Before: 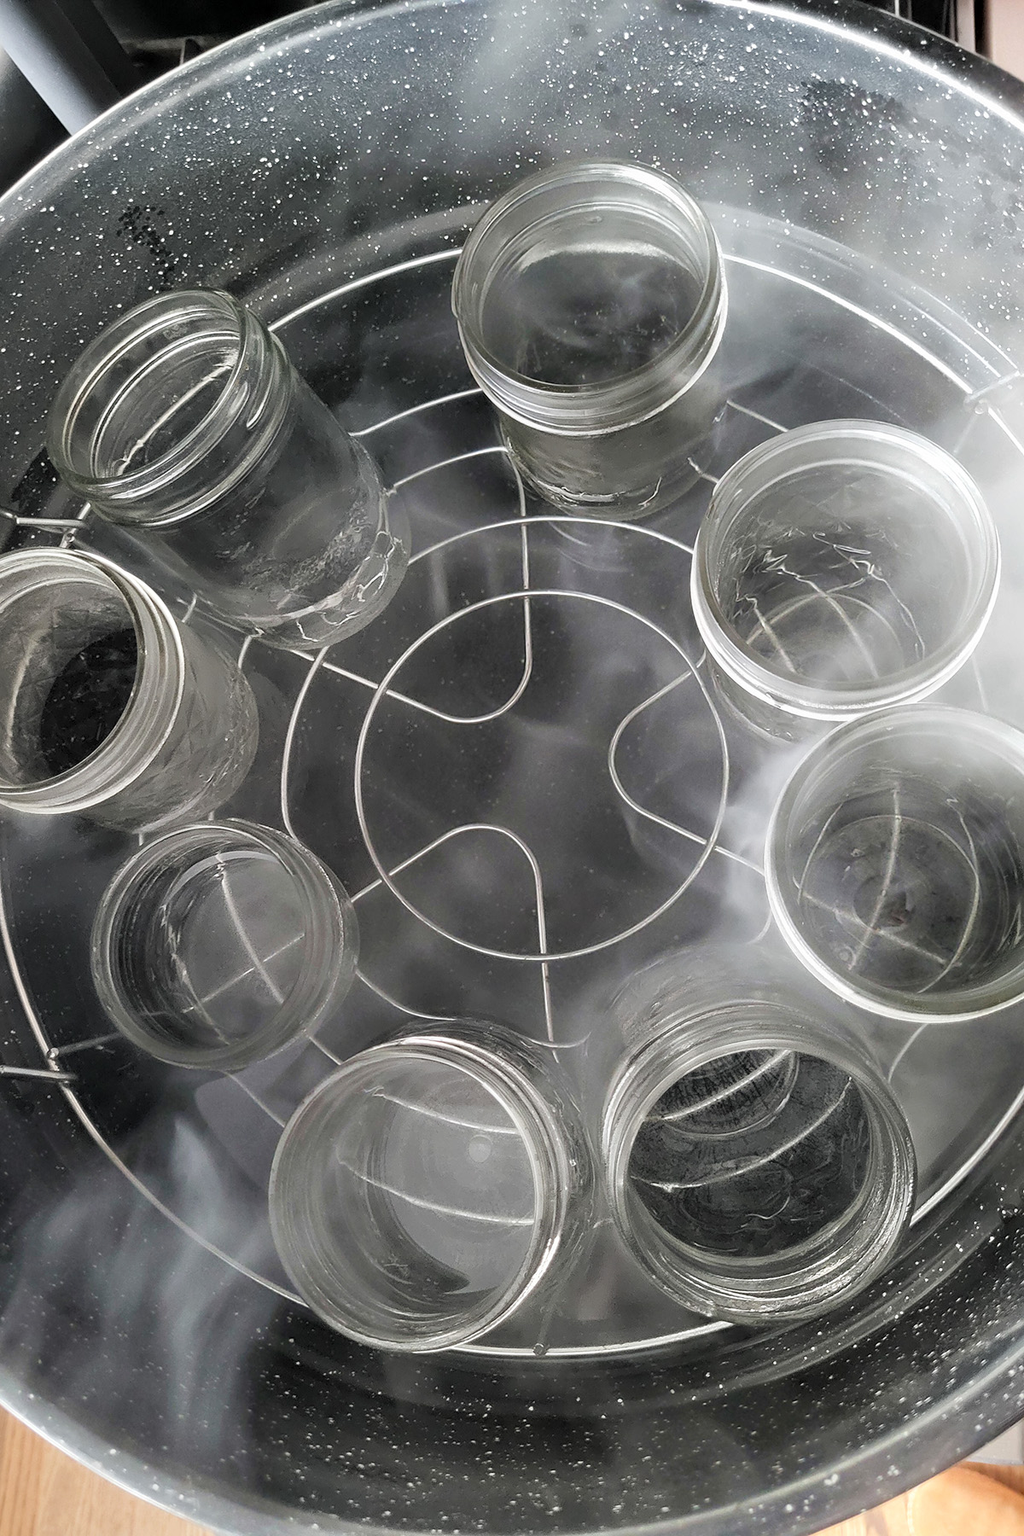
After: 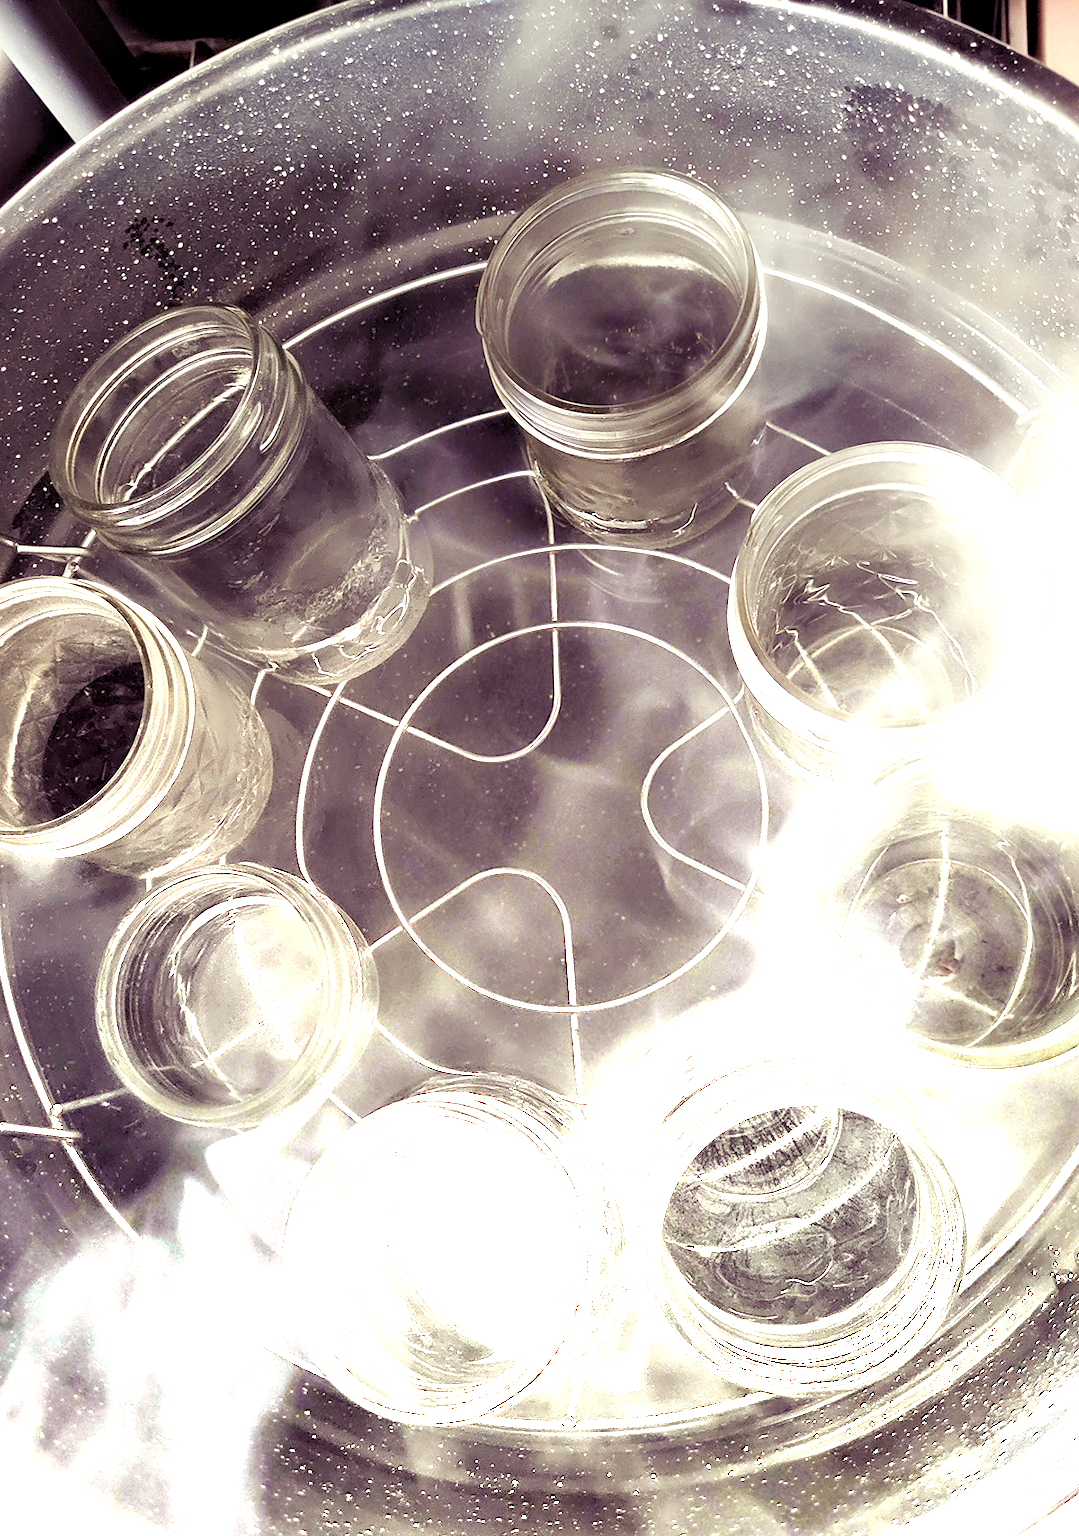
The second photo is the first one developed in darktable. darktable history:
color balance rgb: shadows lift › luminance -21.66%, shadows lift › chroma 8.98%, shadows lift › hue 283.37°, power › chroma 1.55%, power › hue 25.59°, highlights gain › luminance 6.08%, highlights gain › chroma 2.55%, highlights gain › hue 90°, global offset › luminance -0.87%, perceptual saturation grading › global saturation 27.49%, perceptual saturation grading › highlights -28.39%, perceptual saturation grading › mid-tones 15.22%, perceptual saturation grading › shadows 33.98%, perceptual brilliance grading › highlights 10%, perceptual brilliance grading › mid-tones 5%
graduated density: density -3.9 EV
crop and rotate: top 0%, bottom 5.097%
